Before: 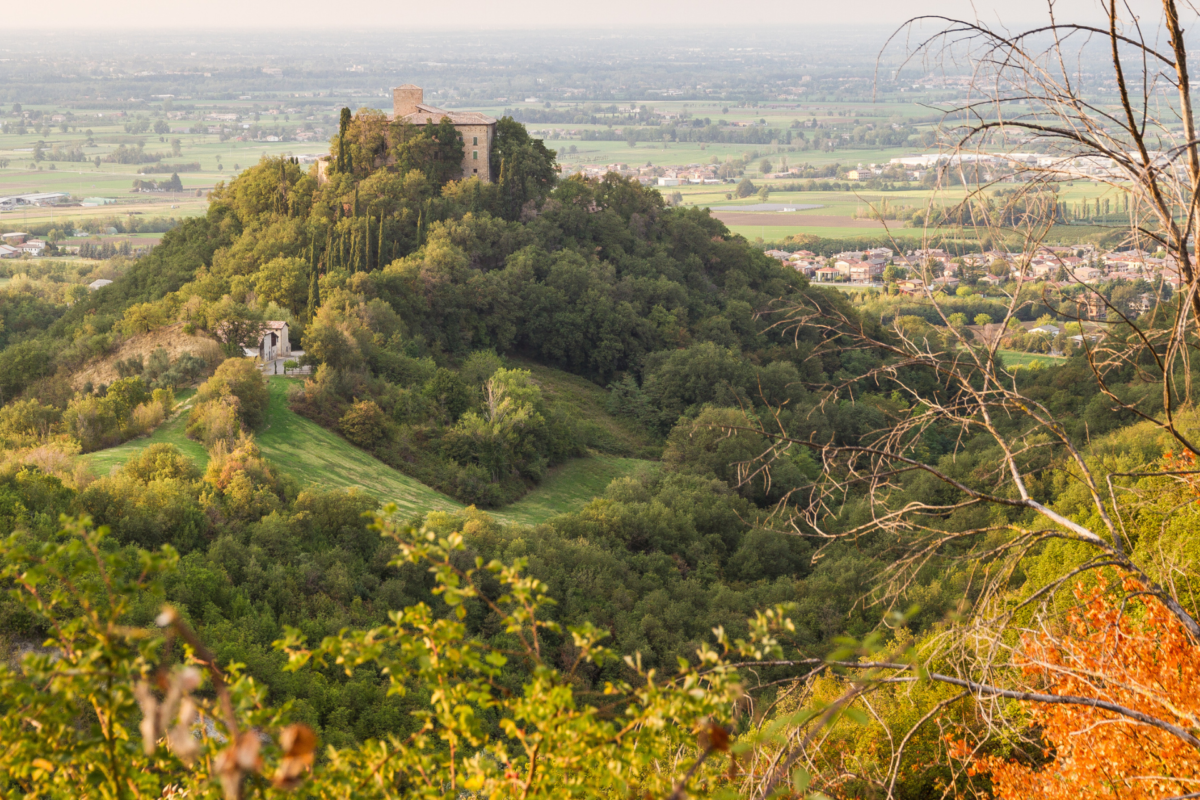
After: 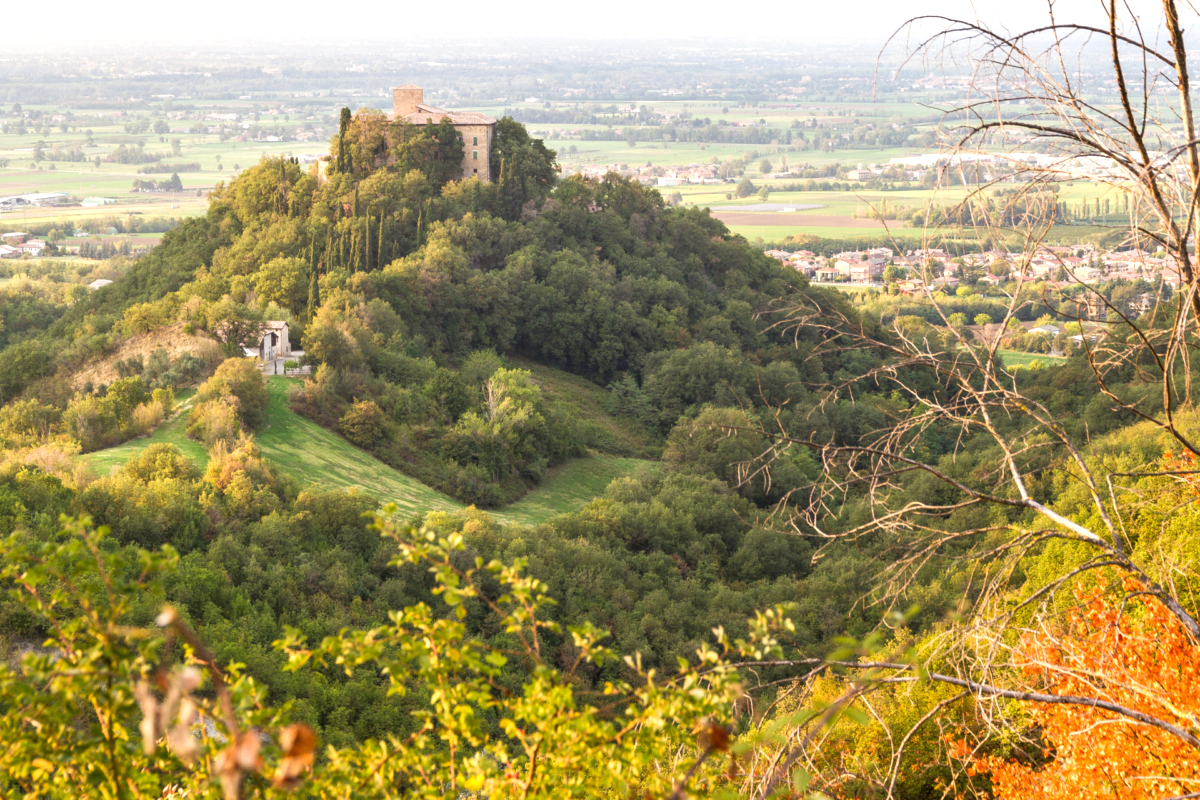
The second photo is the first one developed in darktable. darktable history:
tone equalizer: on, module defaults
exposure: black level correction 0.001, exposure 0.5 EV, compensate exposure bias true, compensate highlight preservation false
